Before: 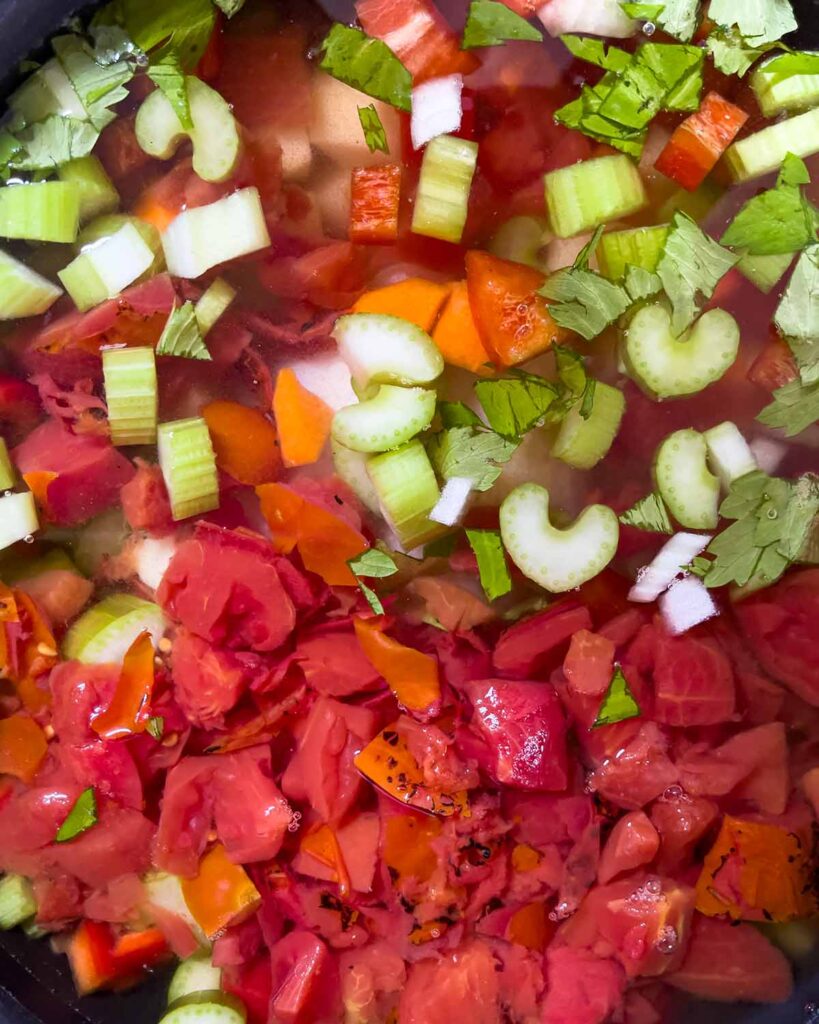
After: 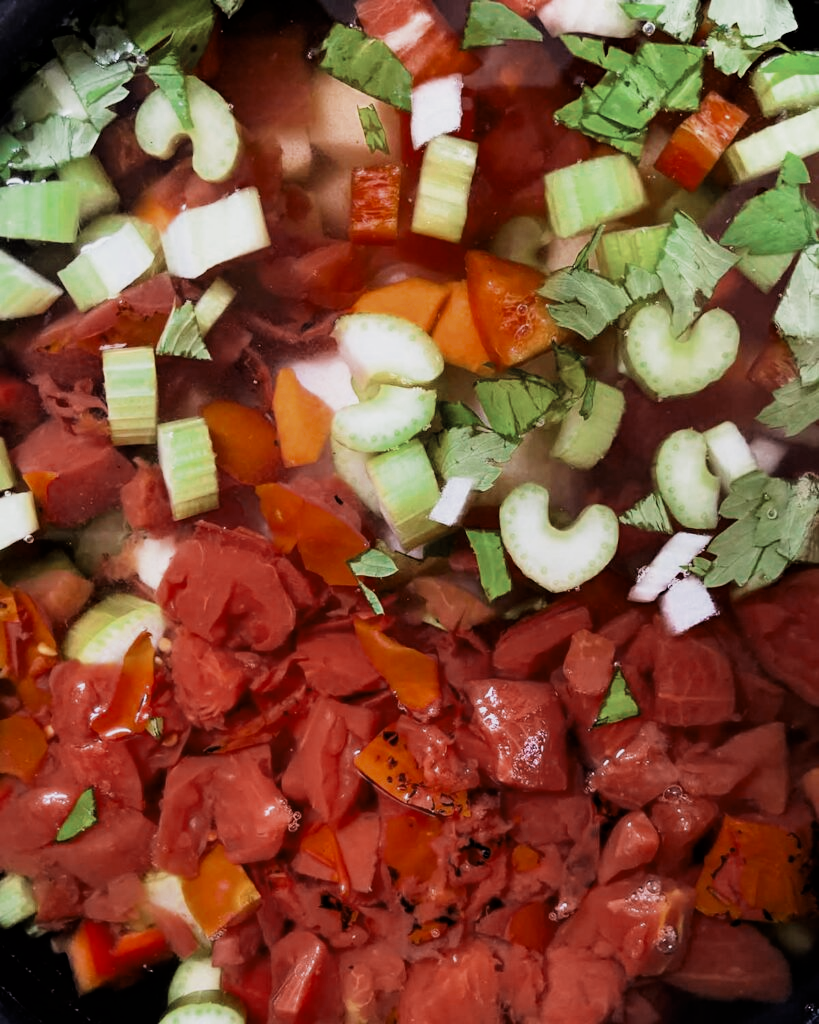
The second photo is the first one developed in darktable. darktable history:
color zones: curves: ch0 [(0, 0.5) (0.125, 0.4) (0.25, 0.5) (0.375, 0.4) (0.5, 0.4) (0.625, 0.35) (0.75, 0.35) (0.875, 0.5)]; ch1 [(0, 0.35) (0.125, 0.45) (0.25, 0.35) (0.375, 0.35) (0.5, 0.35) (0.625, 0.35) (0.75, 0.45) (0.875, 0.35)]; ch2 [(0, 0.6) (0.125, 0.5) (0.25, 0.5) (0.375, 0.6) (0.5, 0.6) (0.625, 0.5) (0.75, 0.5) (0.875, 0.5)]
filmic rgb: black relative exposure -5.13 EV, white relative exposure 3.51 EV, hardness 3.16, contrast 1.386, highlights saturation mix -49.08%
